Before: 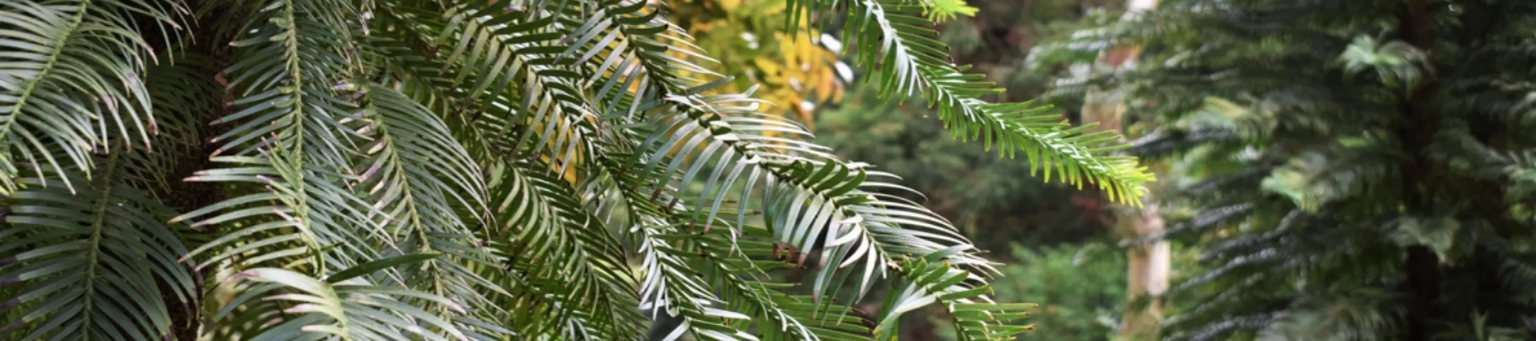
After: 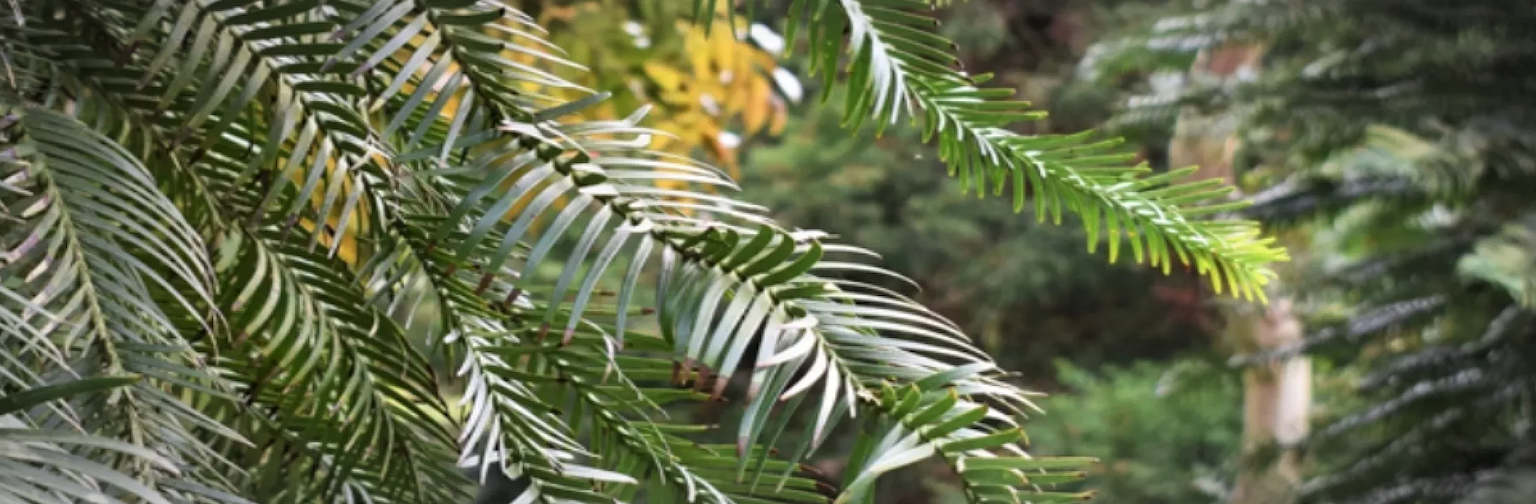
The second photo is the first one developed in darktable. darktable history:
crop and rotate: left 23.071%, top 5.636%, right 14.699%, bottom 2.249%
vignetting: brightness -0.333, automatic ratio true, unbound false
